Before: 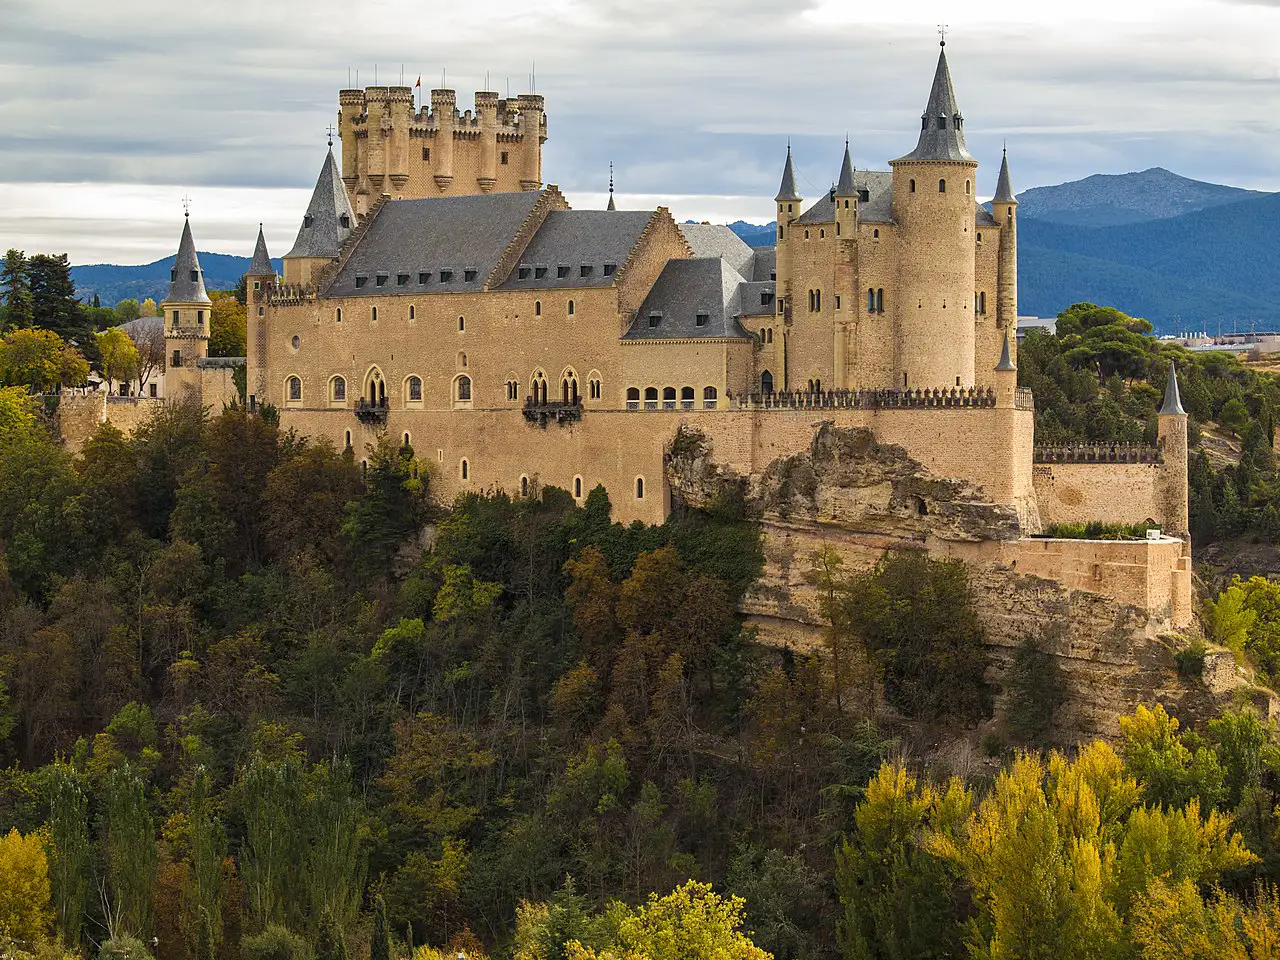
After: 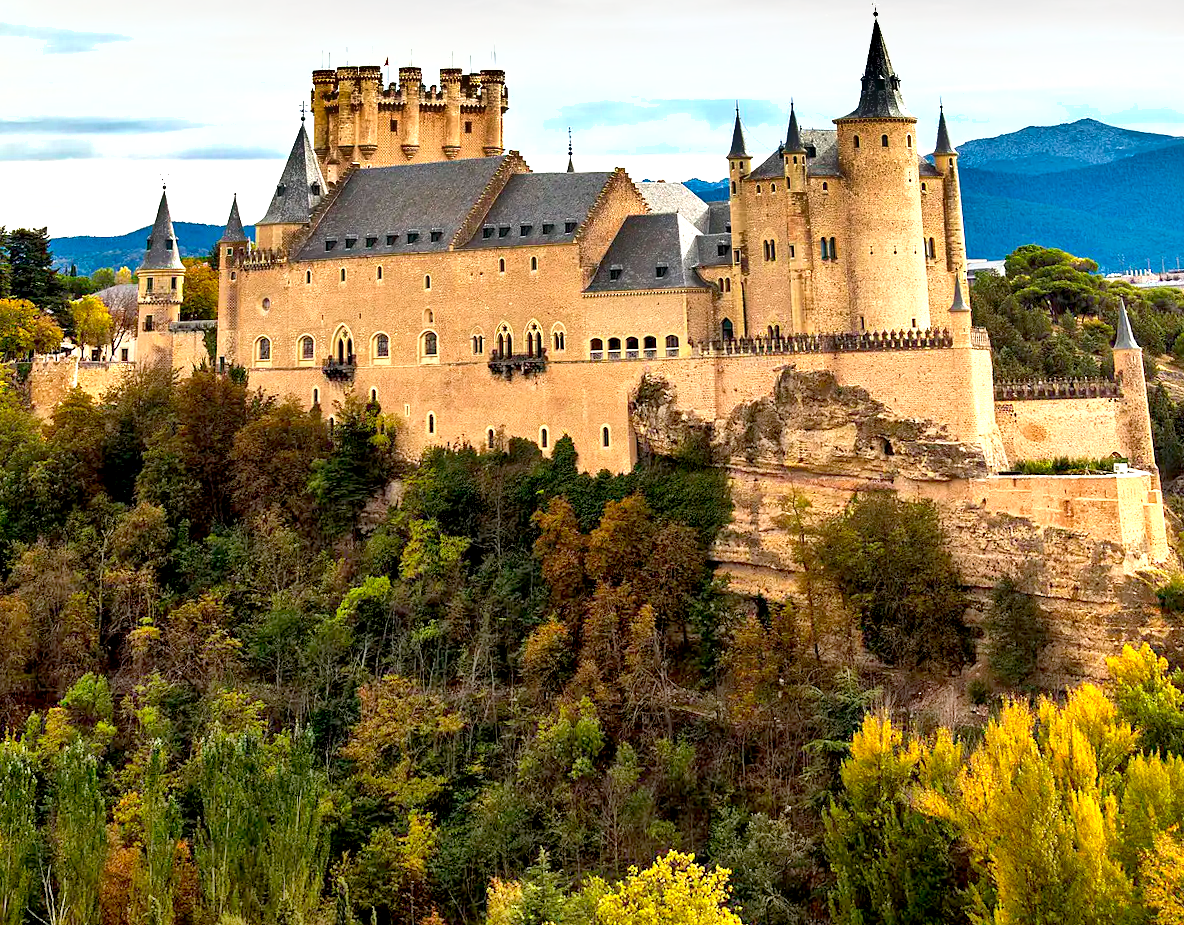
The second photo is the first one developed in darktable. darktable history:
shadows and highlights: soften with gaussian
exposure: black level correction 0.008, exposure 0.979 EV, compensate highlight preservation false
rotate and perspective: rotation -1.68°, lens shift (vertical) -0.146, crop left 0.049, crop right 0.912, crop top 0.032, crop bottom 0.96
